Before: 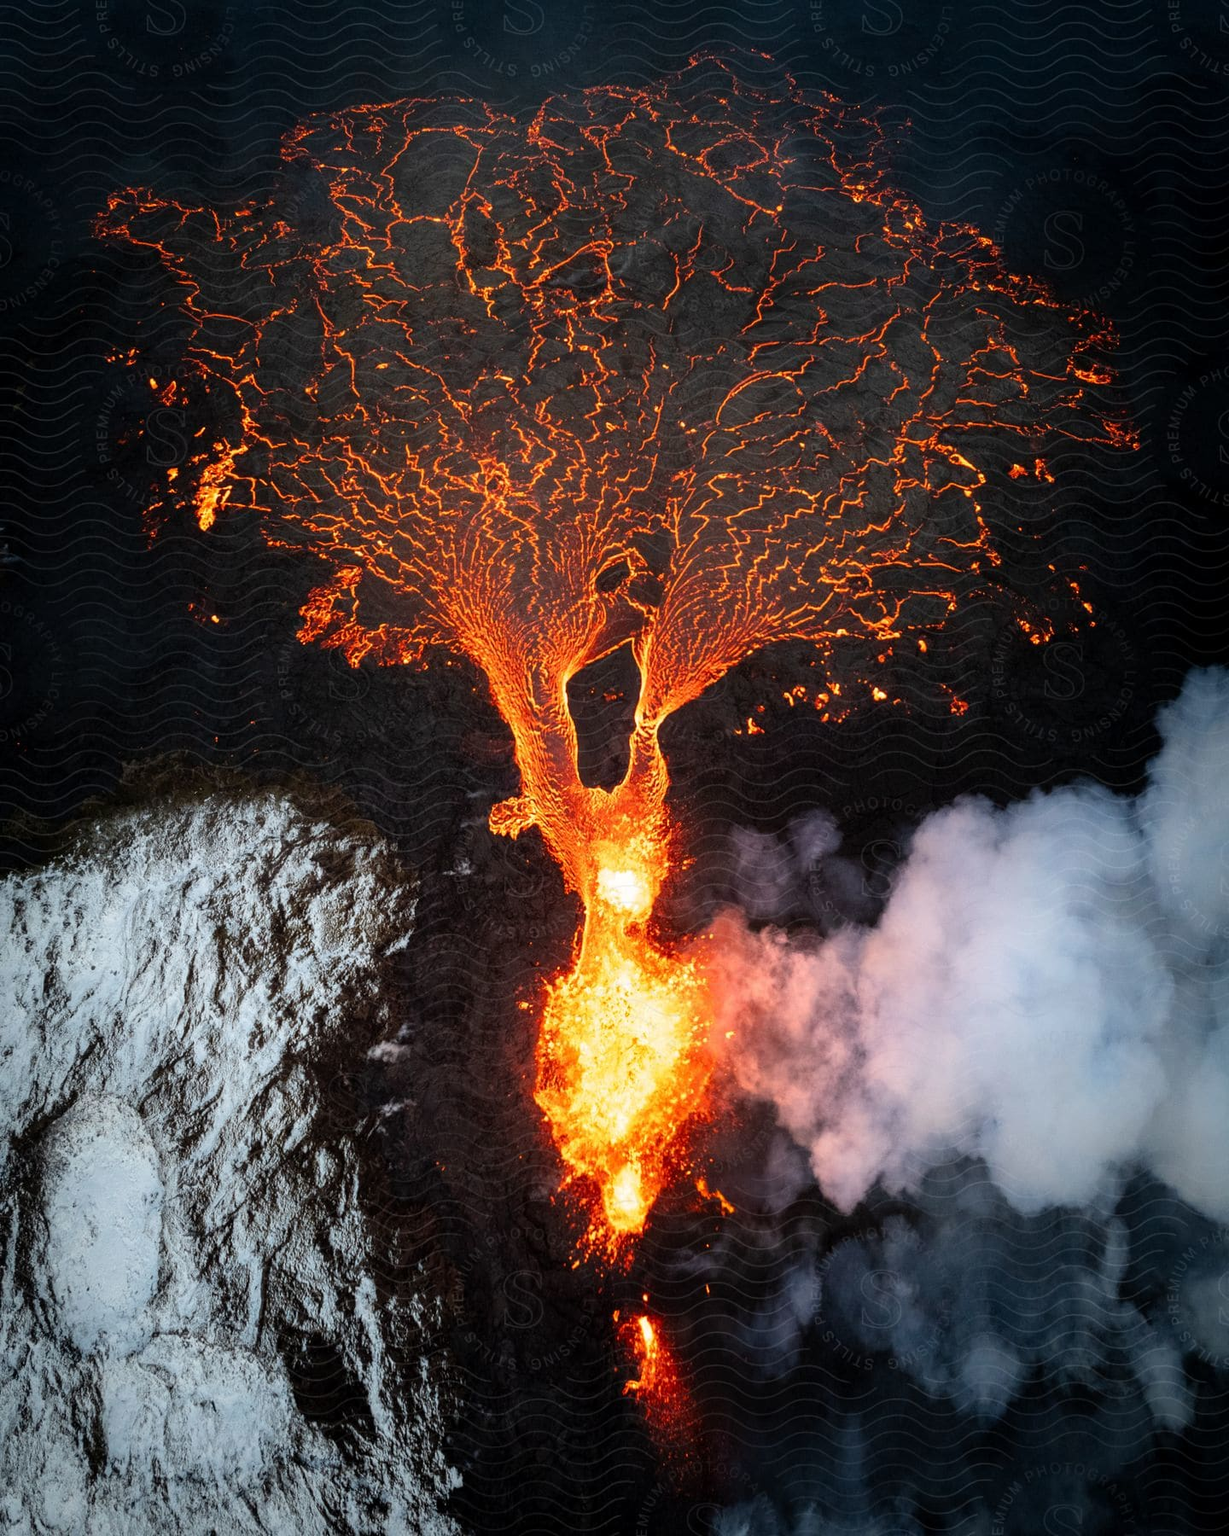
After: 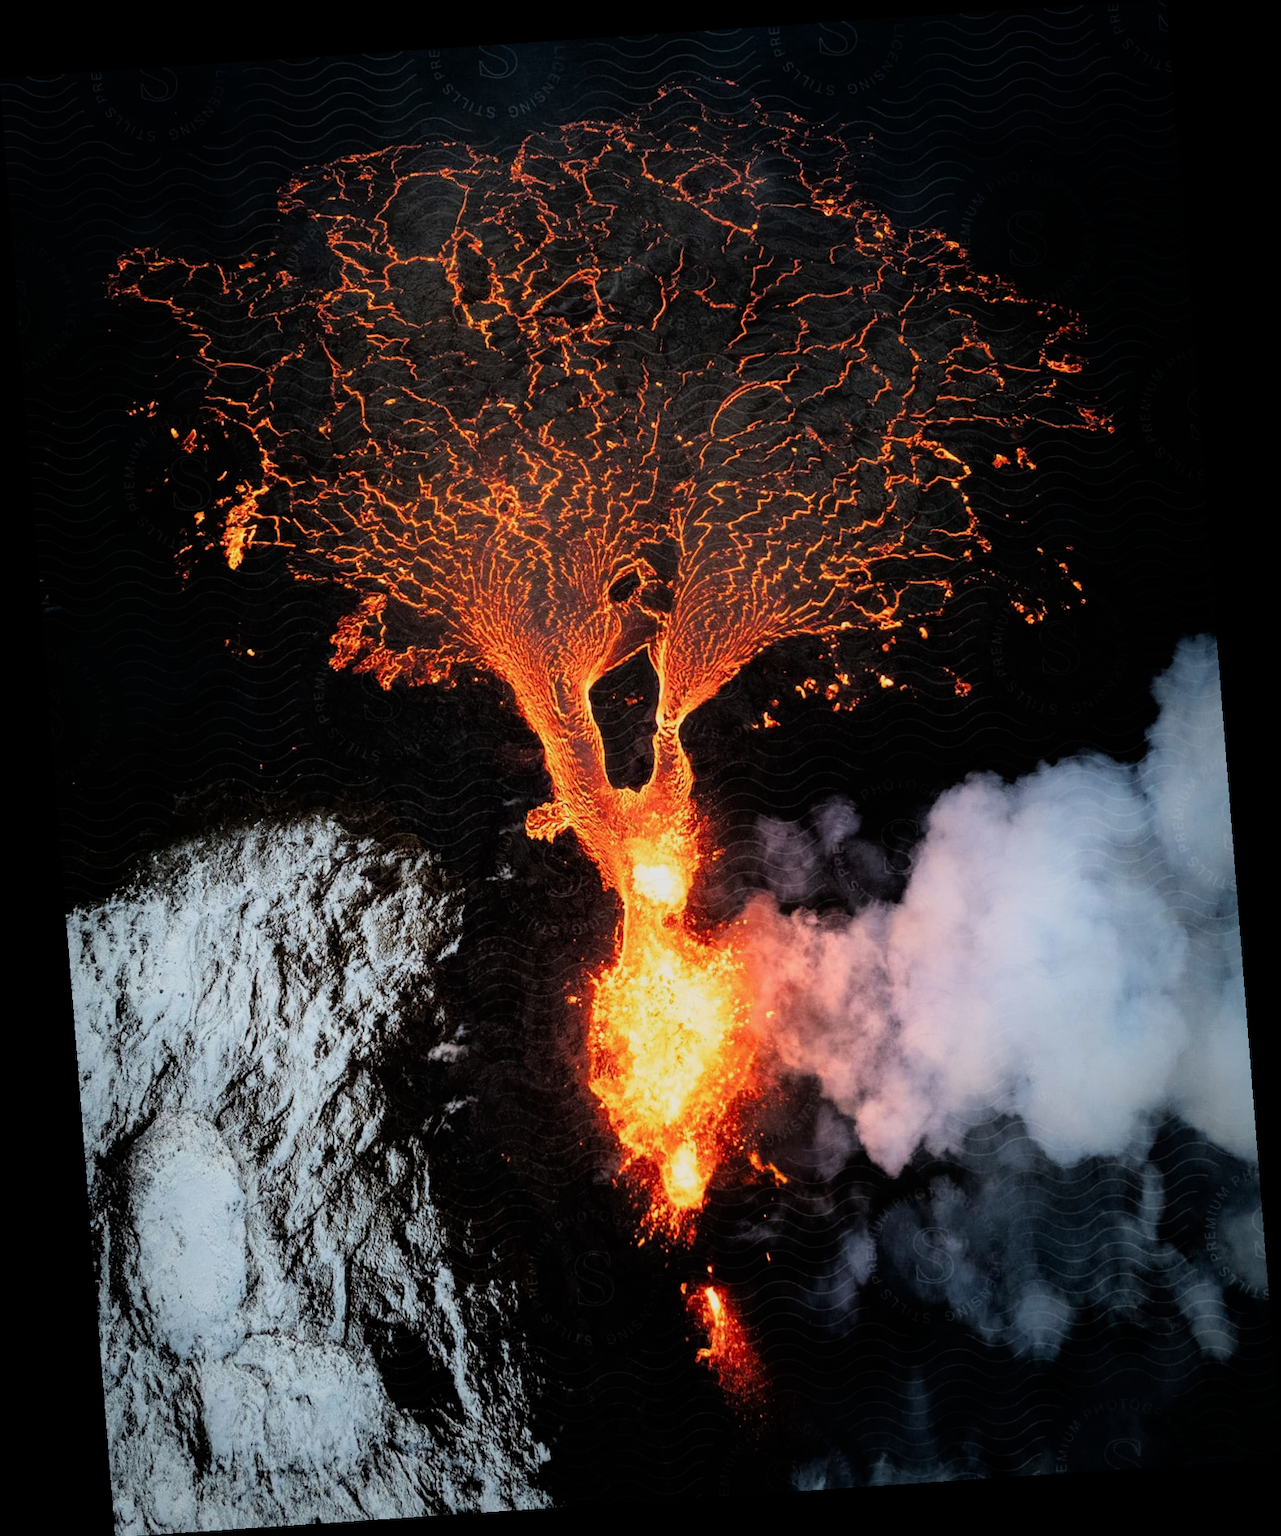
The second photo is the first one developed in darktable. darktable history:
rotate and perspective: rotation -4.2°, shear 0.006, automatic cropping off
filmic rgb: black relative exposure -11.88 EV, white relative exposure 5.43 EV, threshold 3 EV, hardness 4.49, latitude 50%, contrast 1.14, color science v5 (2021), contrast in shadows safe, contrast in highlights safe, enable highlight reconstruction true
